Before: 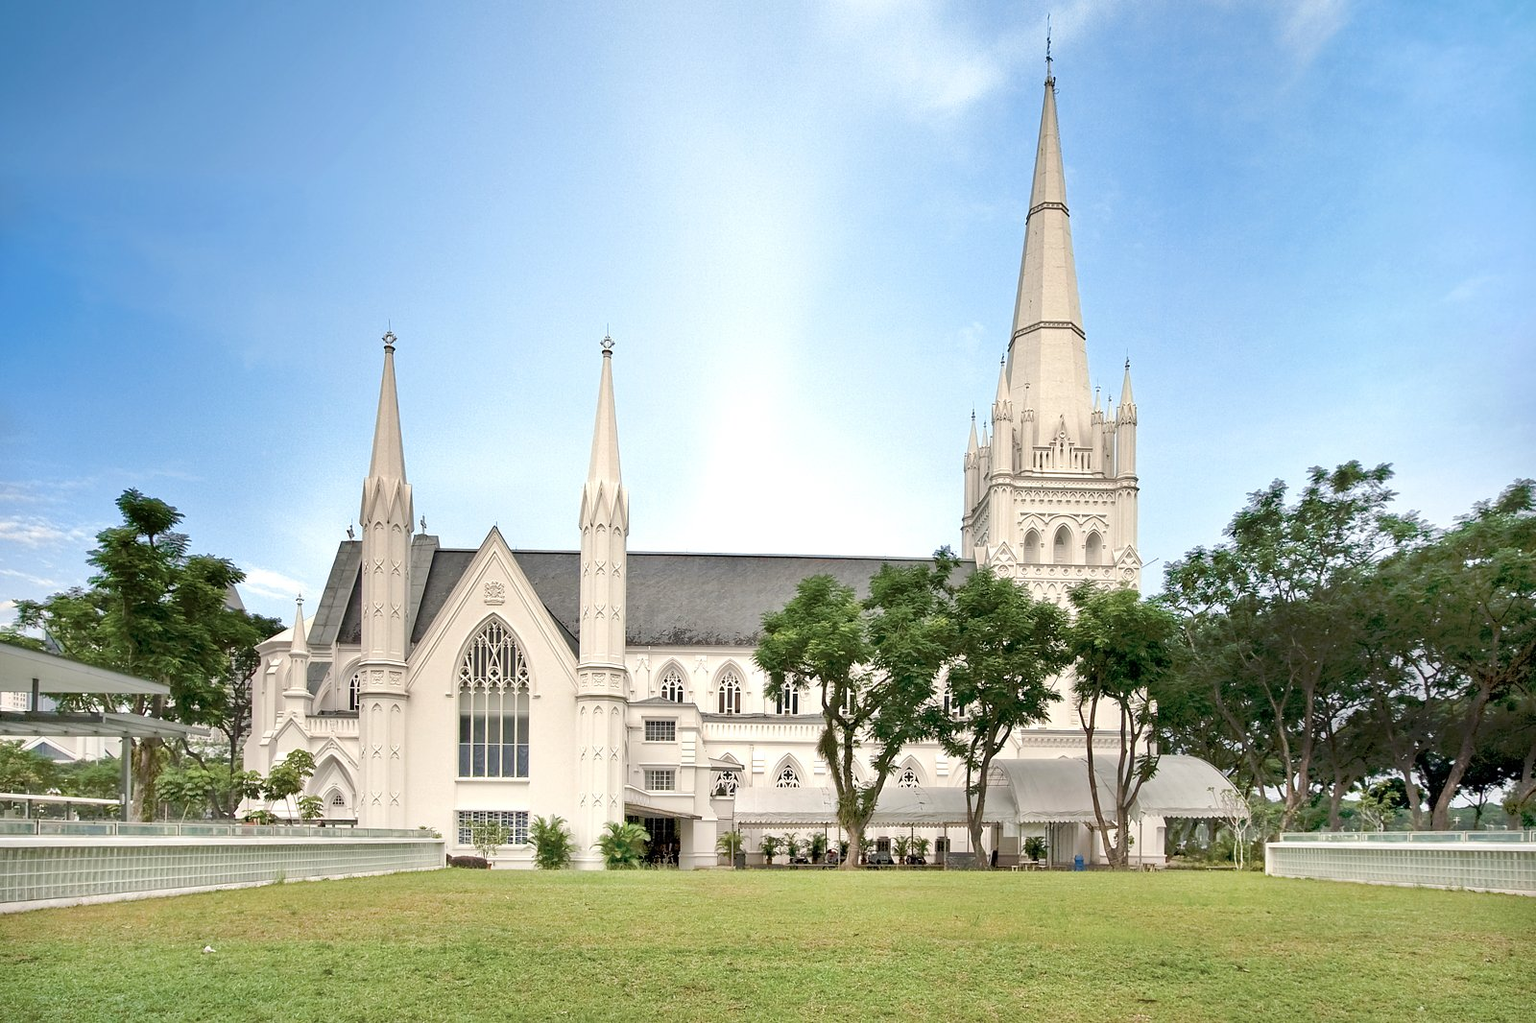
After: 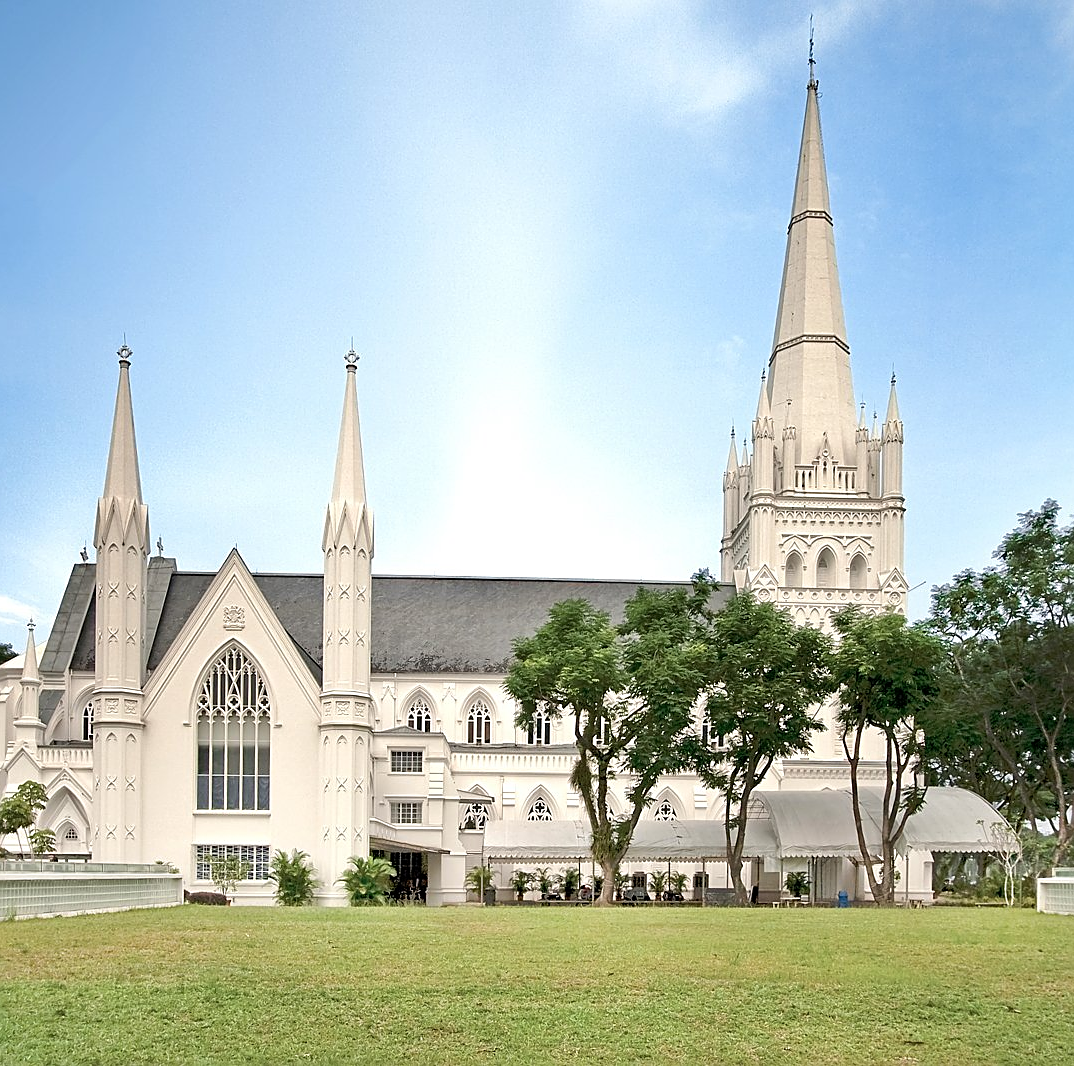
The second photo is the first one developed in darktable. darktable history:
sharpen: on, module defaults
crop and rotate: left 17.572%, right 15.247%
